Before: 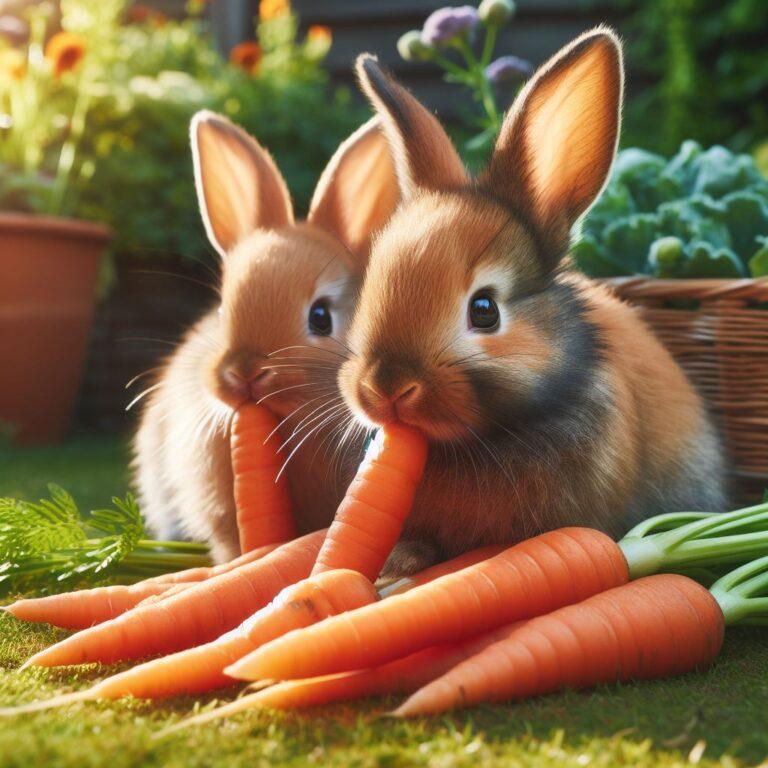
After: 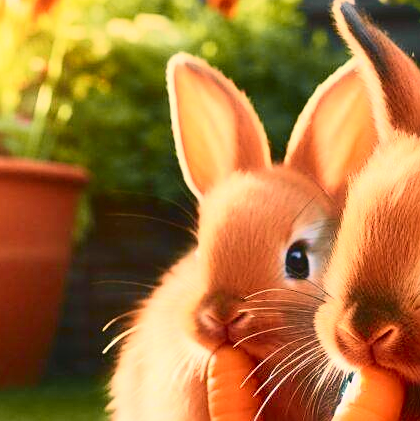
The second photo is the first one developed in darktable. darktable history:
crop and rotate: left 3.047%, top 7.509%, right 42.236%, bottom 37.598%
sharpen: on, module defaults
white balance: red 1.127, blue 0.943
tone curve: curves: ch0 [(0, 0.036) (0.037, 0.042) (0.184, 0.146) (0.438, 0.521) (0.54, 0.668) (0.698, 0.835) (0.856, 0.92) (1, 0.98)]; ch1 [(0, 0) (0.393, 0.415) (0.447, 0.448) (0.482, 0.459) (0.509, 0.496) (0.527, 0.525) (0.571, 0.602) (0.619, 0.671) (0.715, 0.729) (1, 1)]; ch2 [(0, 0) (0.369, 0.388) (0.449, 0.454) (0.499, 0.5) (0.521, 0.517) (0.53, 0.544) (0.561, 0.607) (0.674, 0.735) (1, 1)], color space Lab, independent channels, preserve colors none
